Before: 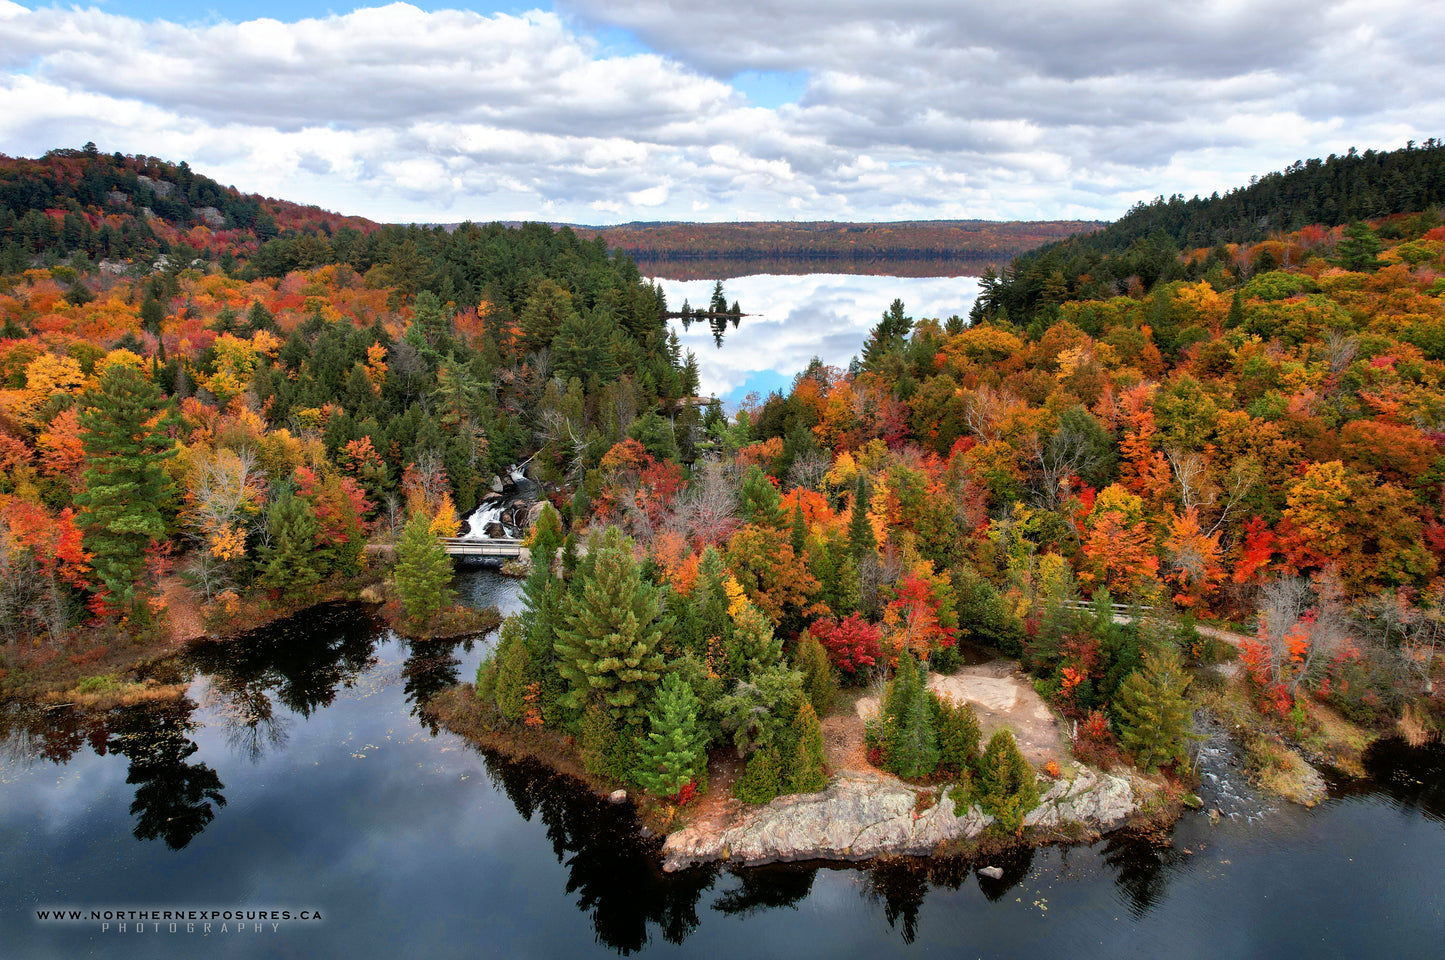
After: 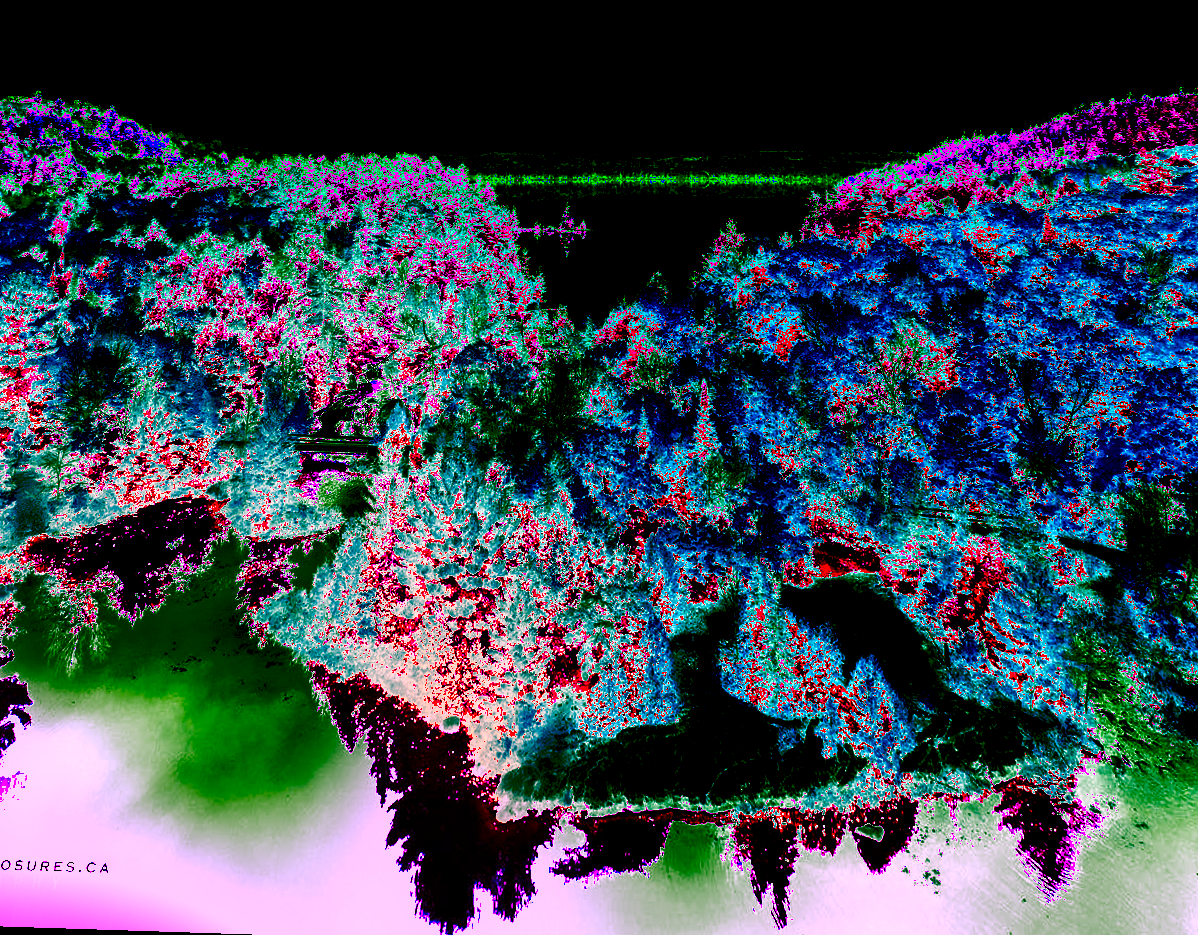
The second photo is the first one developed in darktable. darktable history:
white balance: red 8, blue 8
rotate and perspective: rotation 0.72°, lens shift (vertical) -0.352, lens shift (horizontal) -0.051, crop left 0.152, crop right 0.859, crop top 0.019, crop bottom 0.964
shadows and highlights: soften with gaussian
